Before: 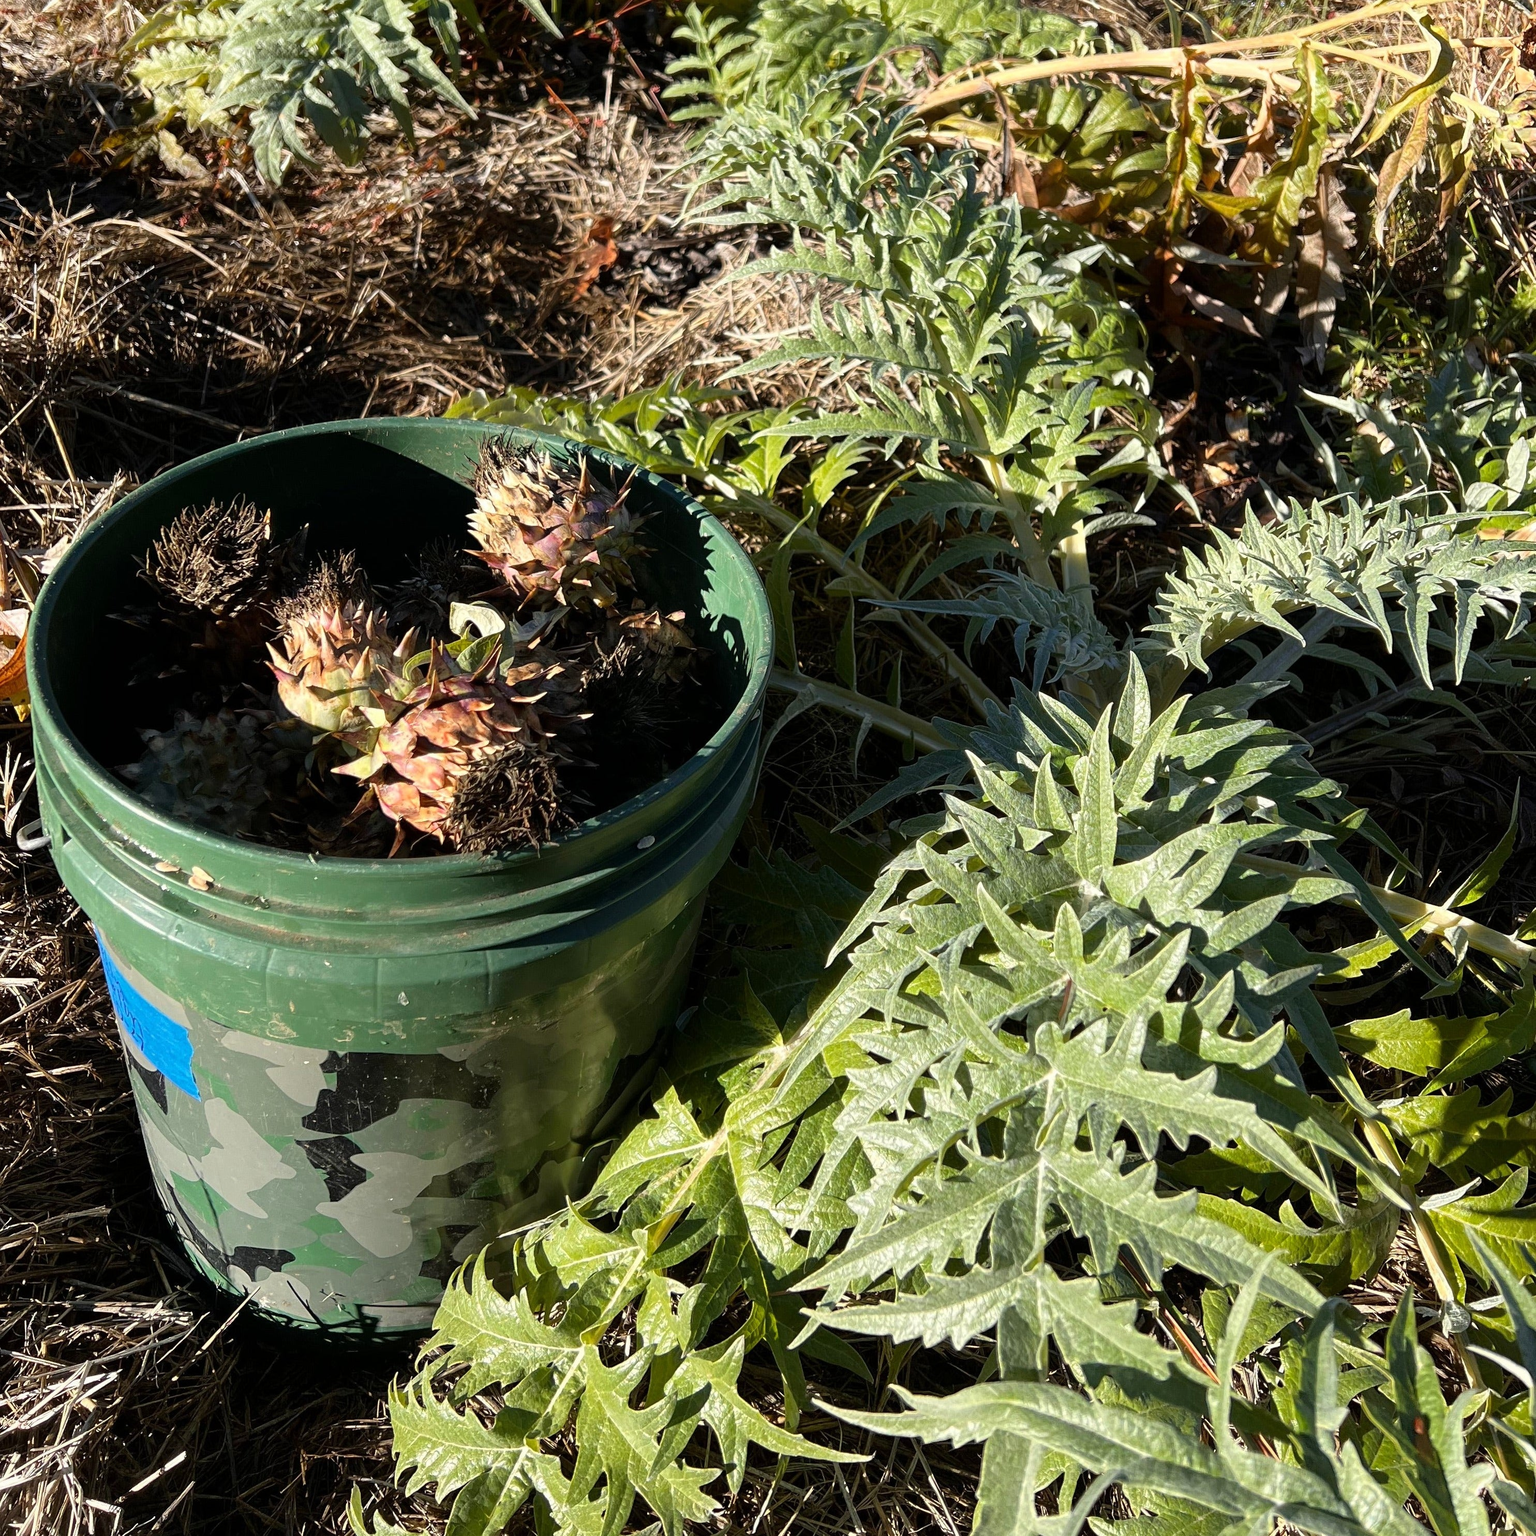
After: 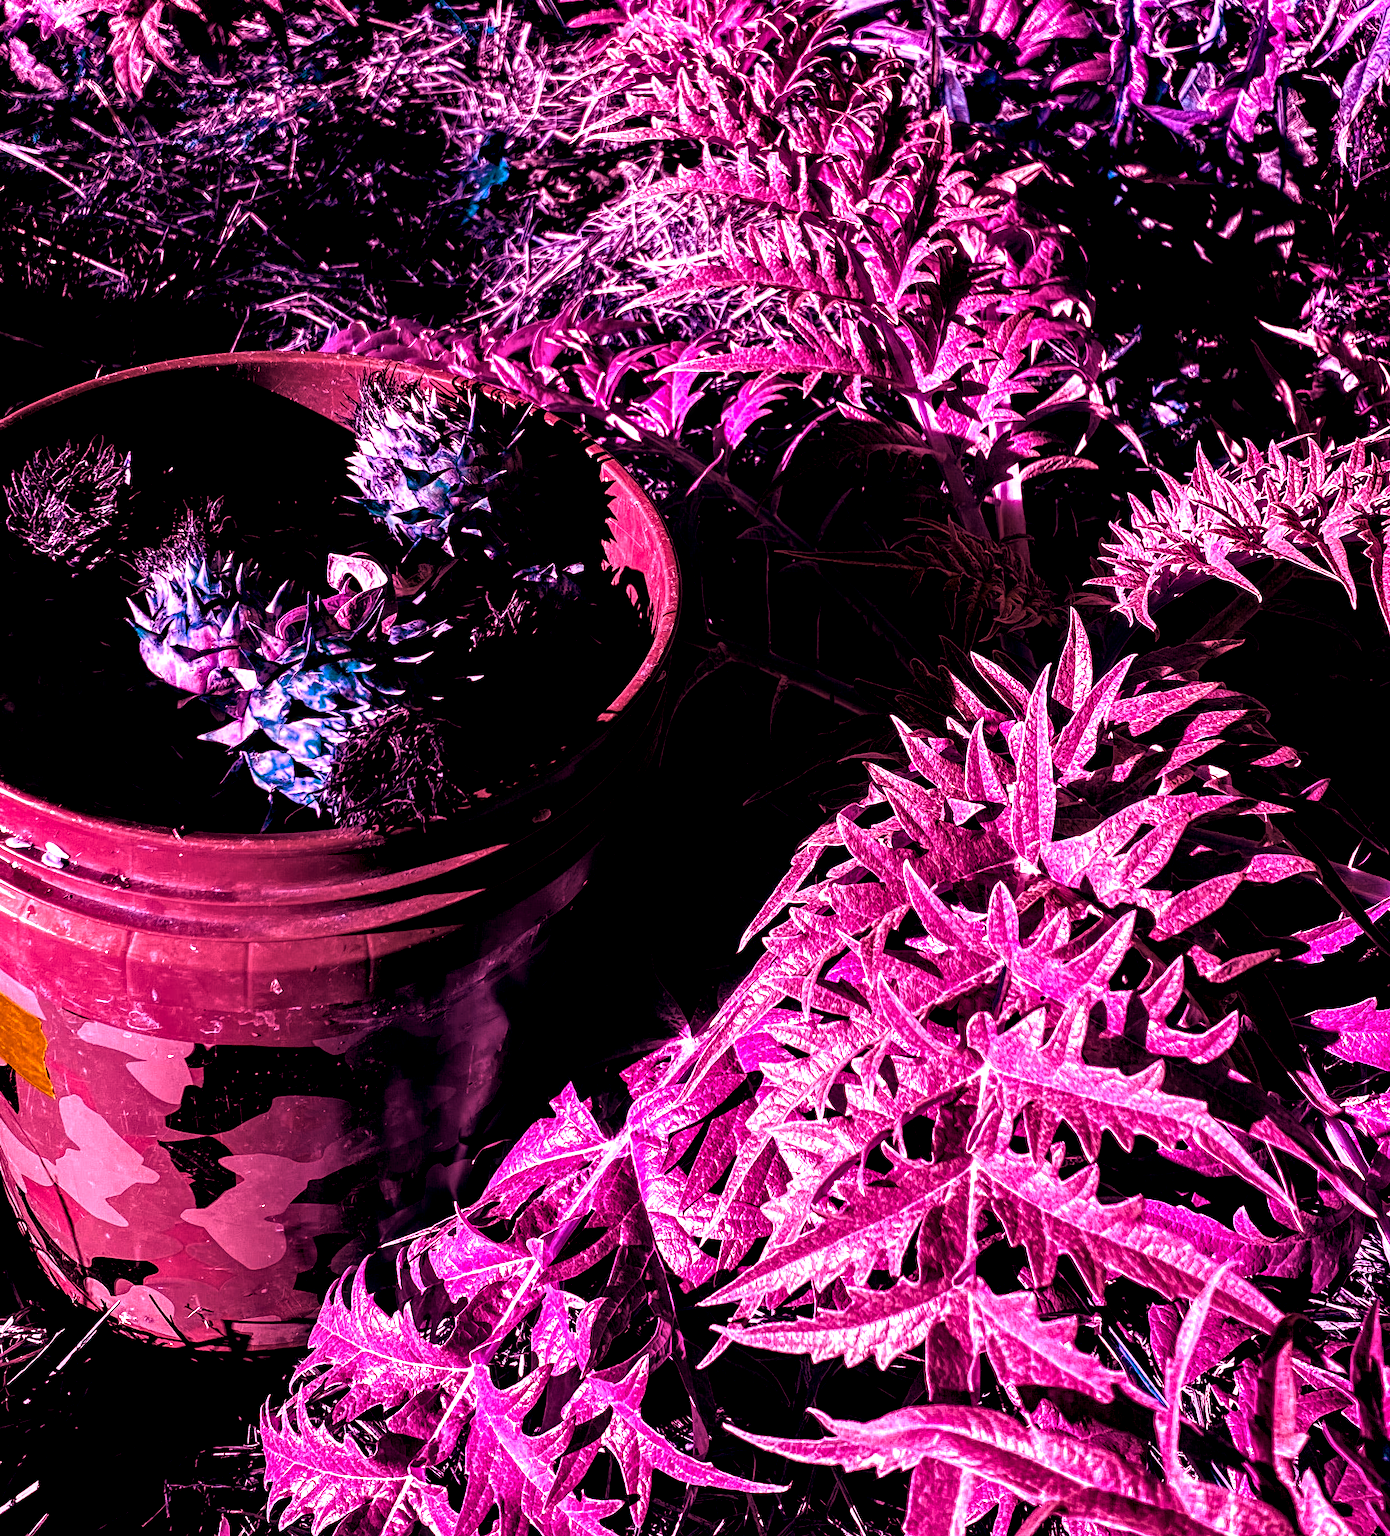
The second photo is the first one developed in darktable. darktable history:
color balance rgb: shadows lift › luminance -18.76%, shadows lift › chroma 35.44%, power › luminance -3.76%, power › hue 142.17°, highlights gain › chroma 7.5%, highlights gain › hue 184.75°, global offset › luminance -0.52%, global offset › chroma 0.91%, global offset › hue 173.36°, shadows fall-off 300%, white fulcrum 2 EV, highlights fall-off 300%, linear chroma grading › shadows 17.19%, linear chroma grading › highlights 61.12%, linear chroma grading › global chroma 50%, hue shift -150.52°, perceptual brilliance grading › global brilliance 12%, mask middle-gray fulcrum 100%, contrast gray fulcrum 38.43%, contrast 35.15%, saturation formula JzAzBz (2021)
color contrast: green-magenta contrast 0.81
crop: left 9.807%, top 6.259%, right 7.334%, bottom 2.177%
local contrast: highlights 19%, detail 186%
